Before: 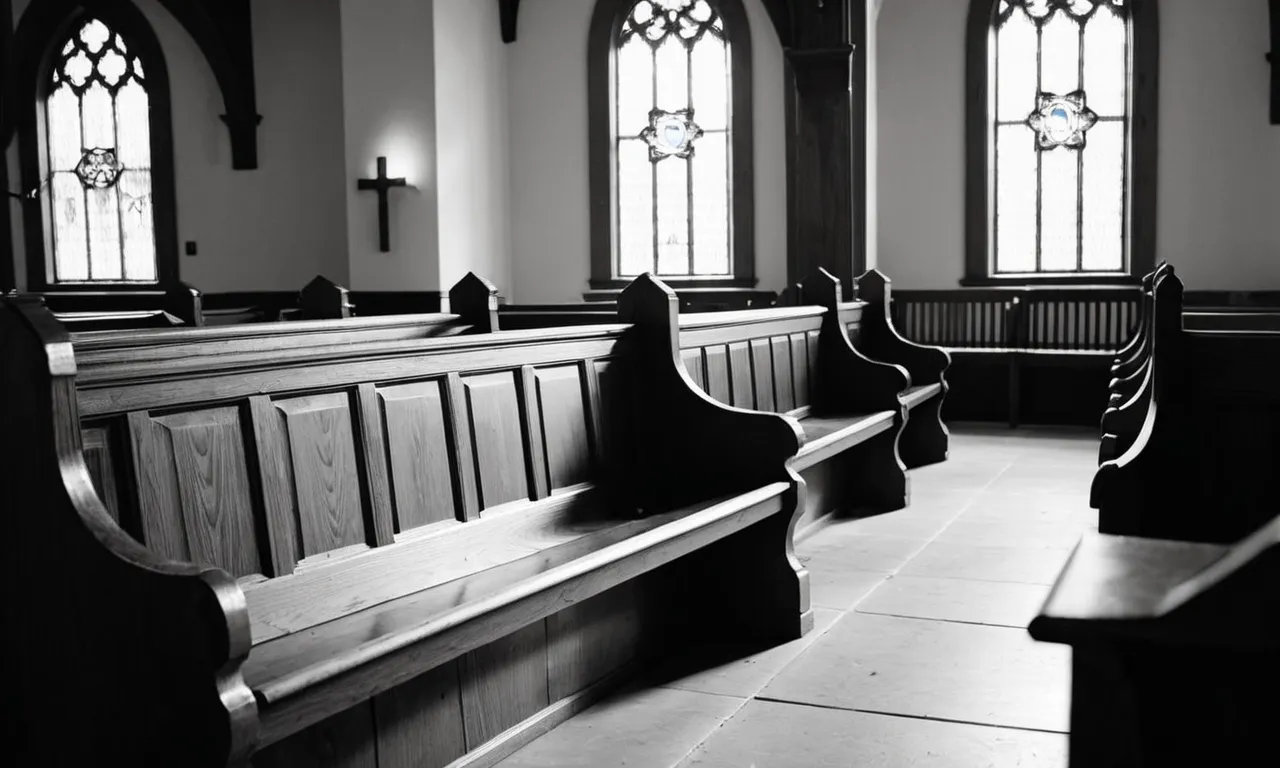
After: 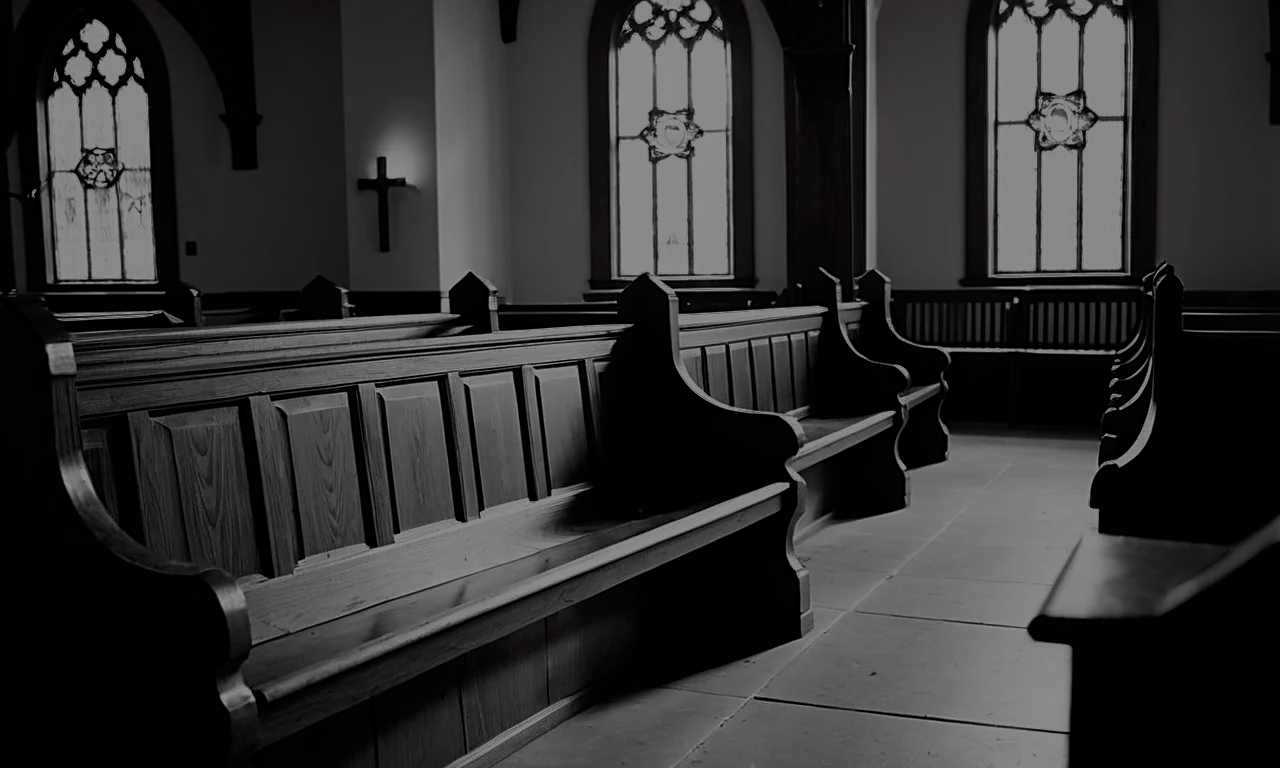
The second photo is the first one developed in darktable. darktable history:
sharpen: on, module defaults
exposure: exposure -2.002 EV, compensate highlight preservation false
color zones: curves: ch0 [(0, 0.497) (0.096, 0.361) (0.221, 0.538) (0.429, 0.5) (0.571, 0.5) (0.714, 0.5) (0.857, 0.5) (1, 0.497)]; ch1 [(0, 0.5) (0.143, 0.5) (0.257, -0.002) (0.429, 0.04) (0.571, -0.001) (0.714, -0.015) (0.857, 0.024) (1, 0.5)]
contrast brightness saturation: contrast 0.16, saturation 0.32
fill light: exposure -0.73 EV, center 0.69, width 2.2
